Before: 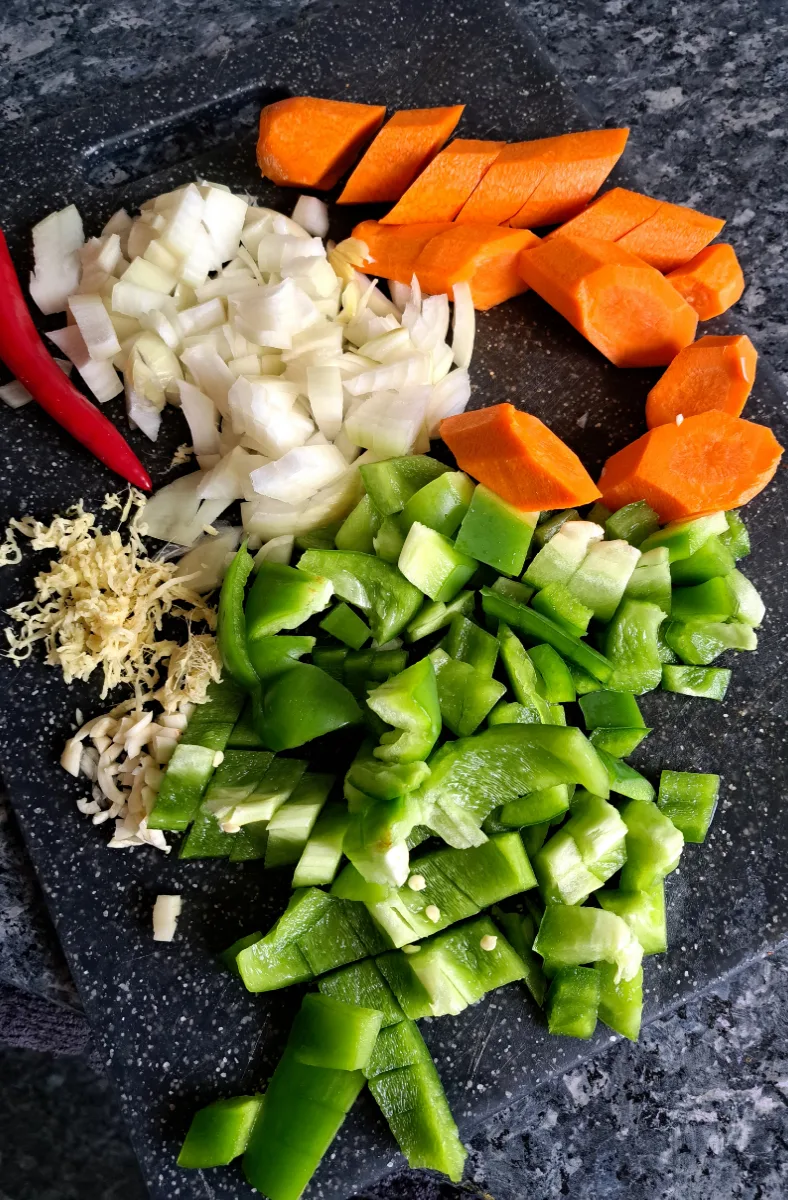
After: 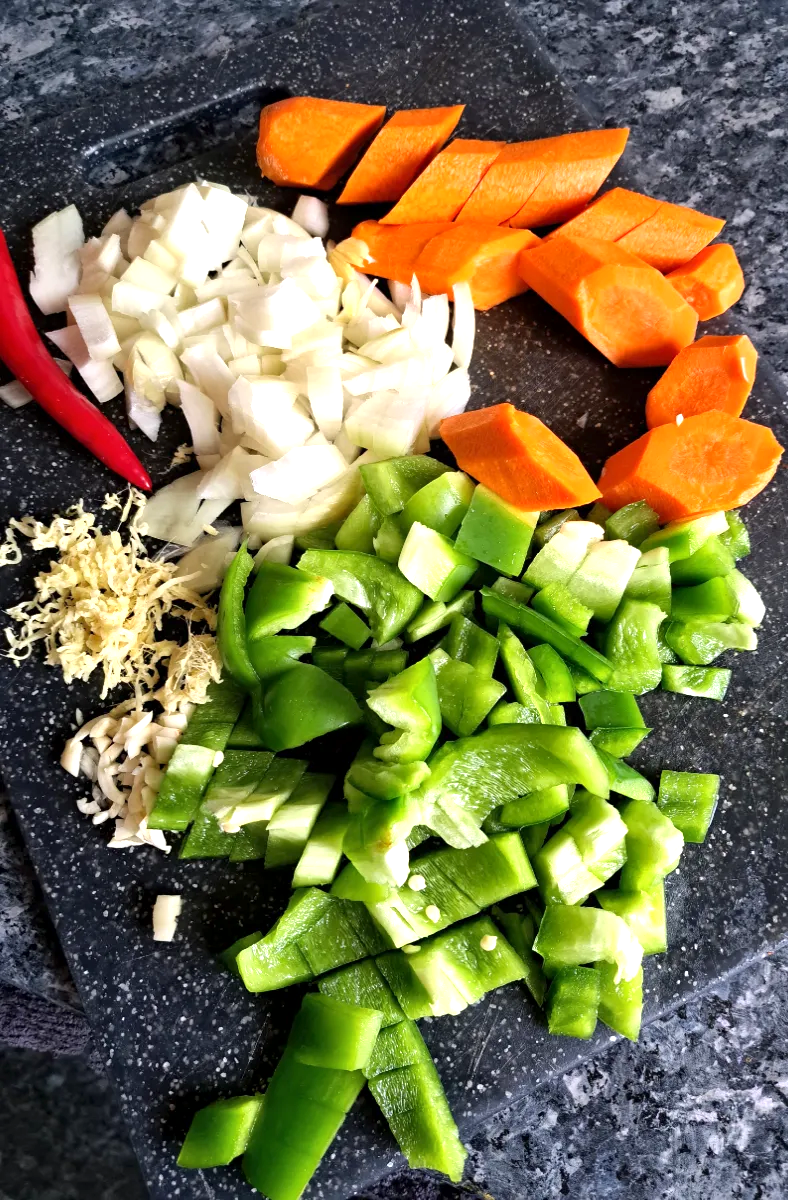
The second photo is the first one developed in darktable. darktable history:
local contrast: mode bilateral grid, contrast 20, coarseness 50, detail 120%, midtone range 0.2
exposure: black level correction 0, exposure 0.6 EV, compensate highlight preservation false
